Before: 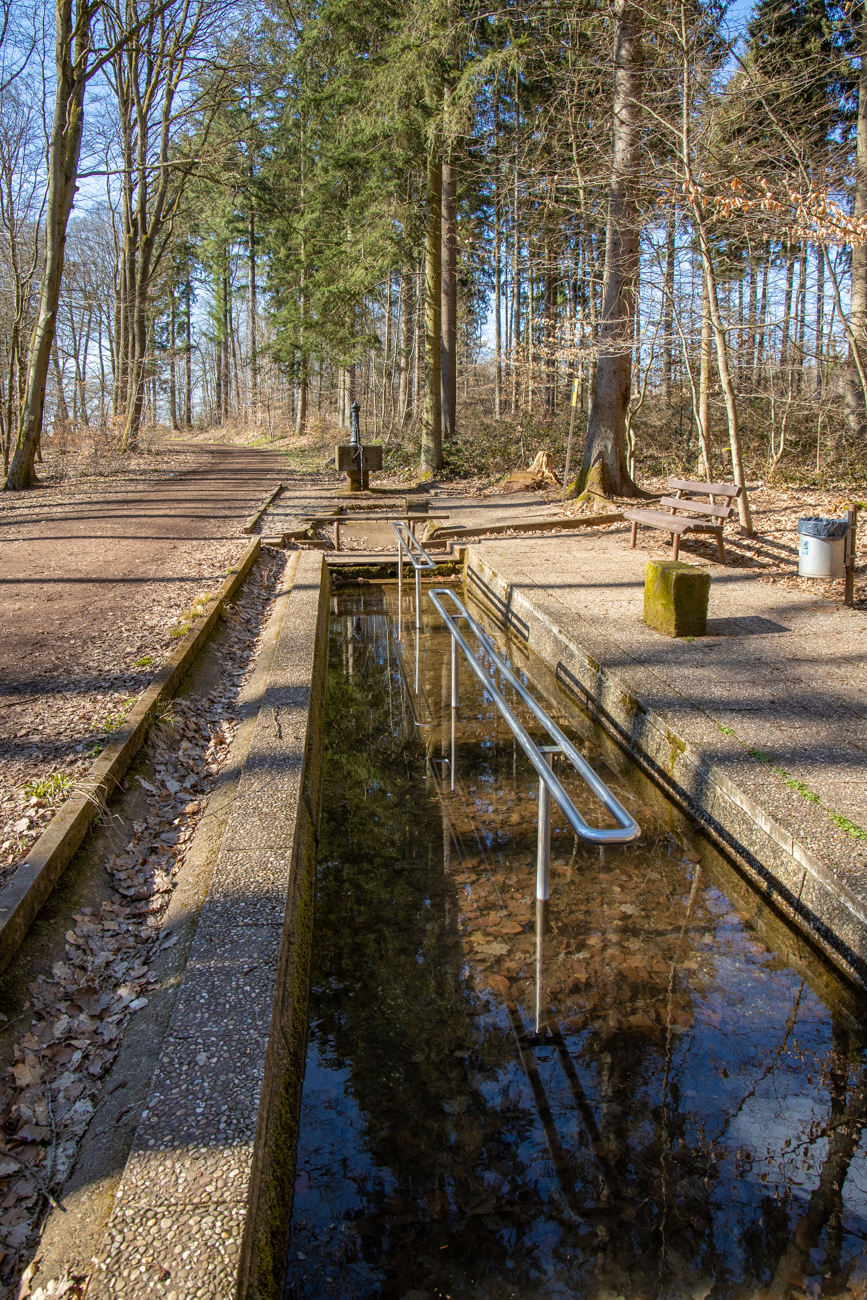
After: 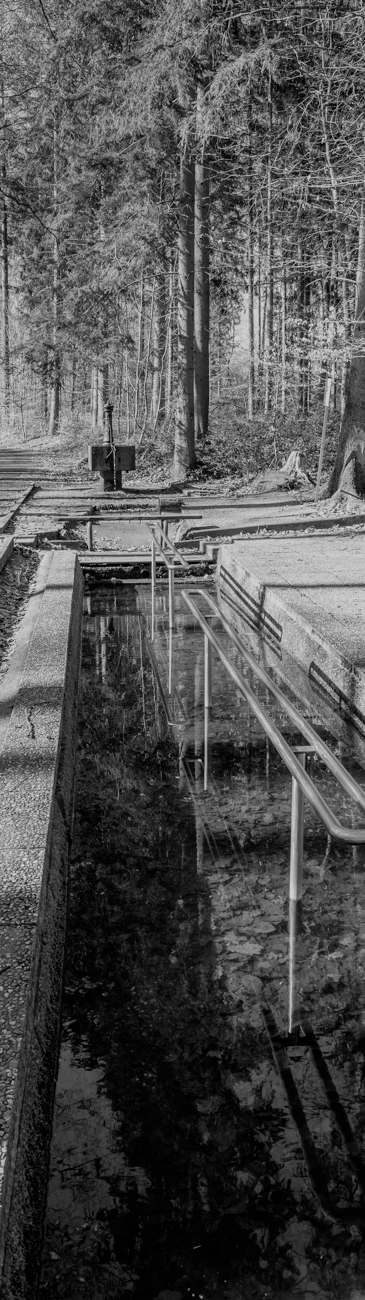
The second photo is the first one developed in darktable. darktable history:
monochrome: on, module defaults
crop: left 28.583%, right 29.231%
color balance rgb: shadows lift › chroma 11.71%, shadows lift › hue 133.46°, power › chroma 2.15%, power › hue 166.83°, highlights gain › chroma 4%, highlights gain › hue 200.2°, perceptual saturation grading › global saturation 18.05%
filmic rgb: black relative exposure -7.65 EV, white relative exposure 4.56 EV, hardness 3.61, color science v6 (2022)
